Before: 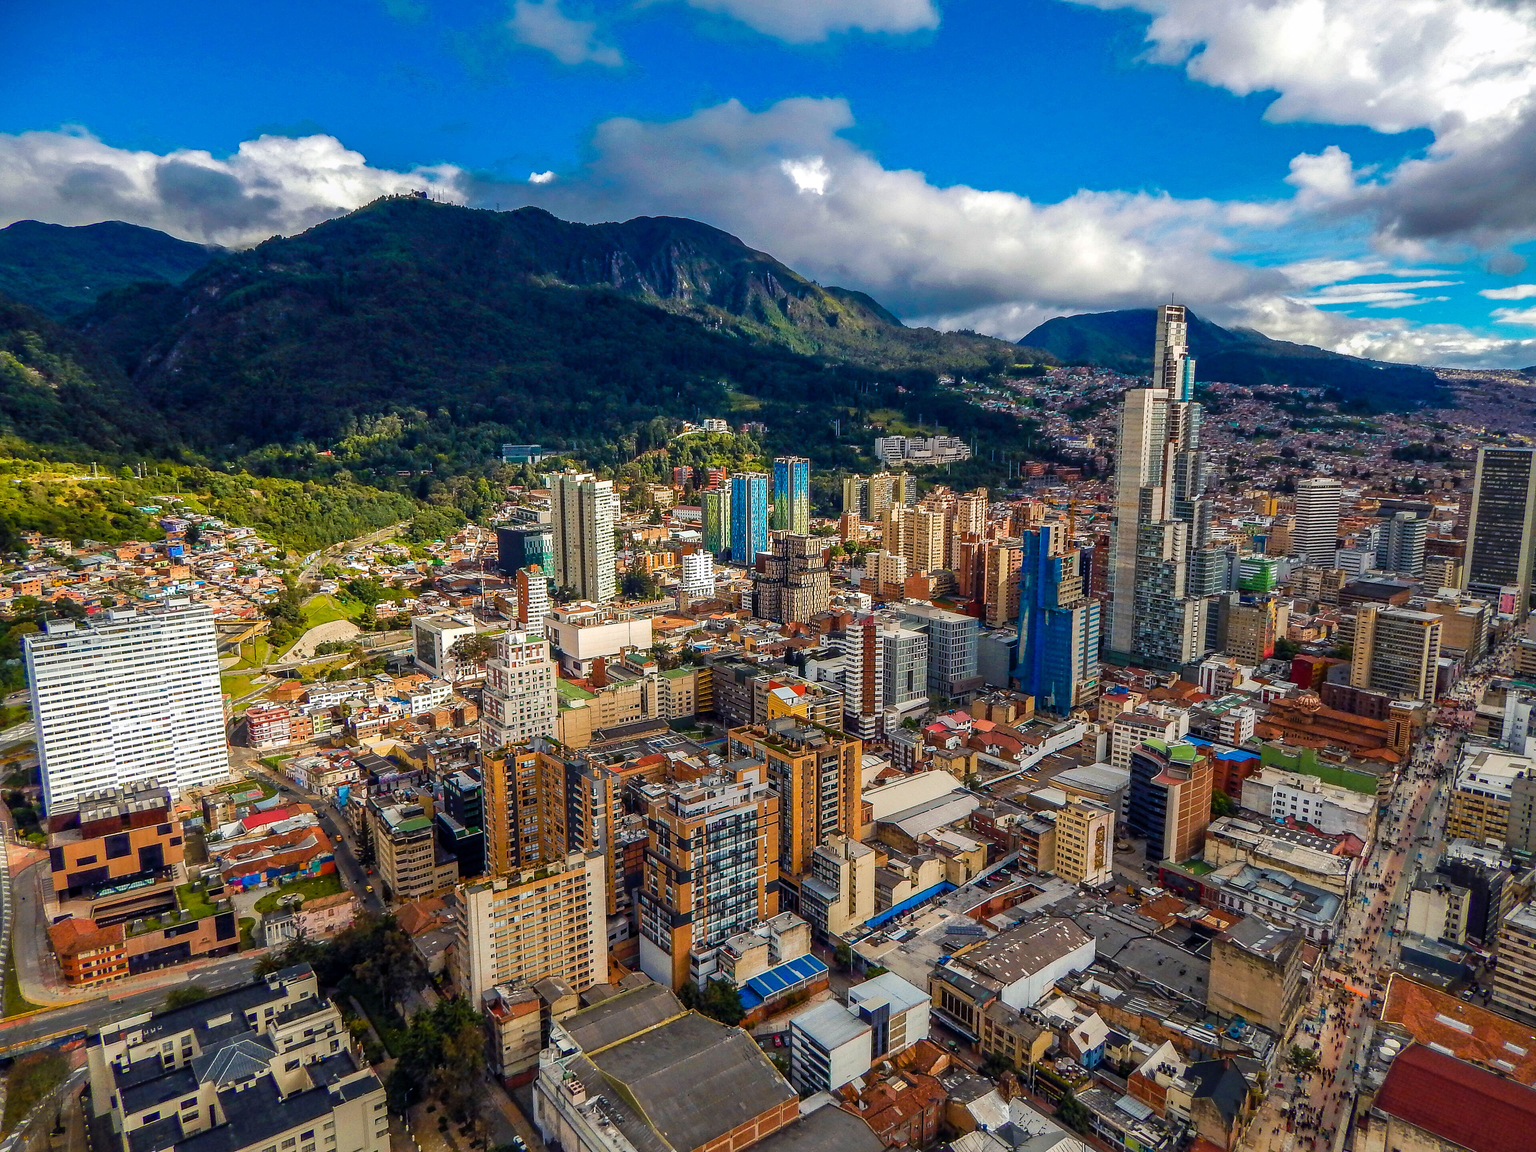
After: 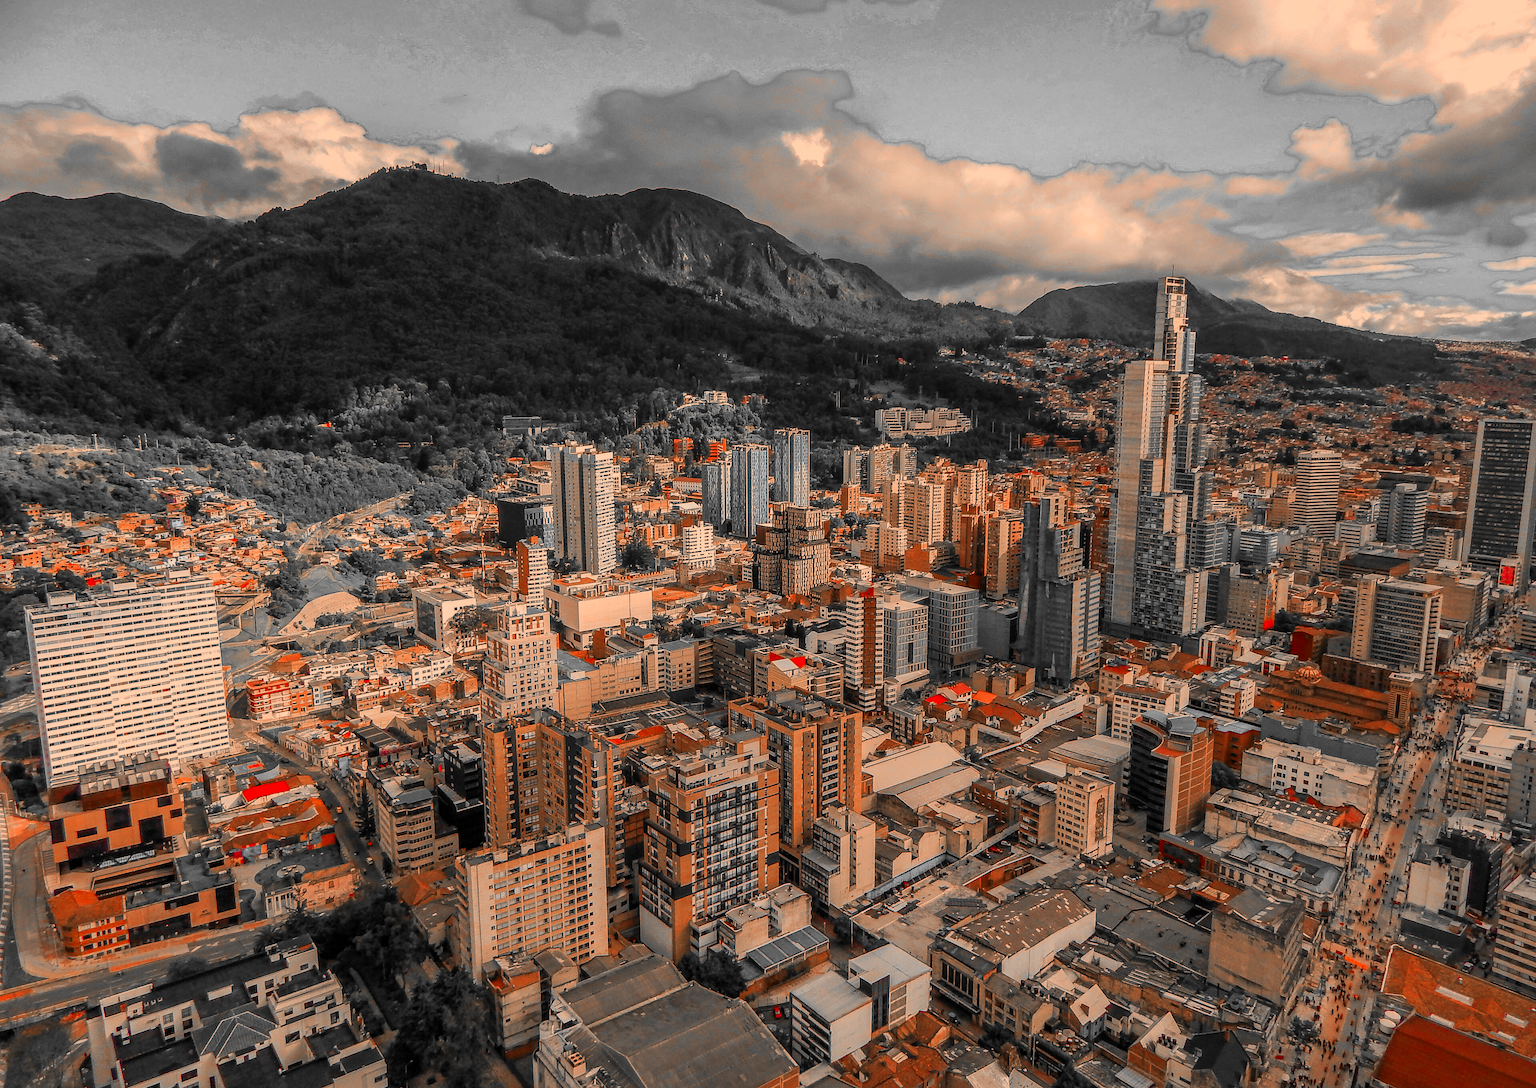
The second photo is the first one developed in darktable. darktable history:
white balance: red 1.467, blue 0.684
color zones: curves: ch0 [(0, 0.352) (0.143, 0.407) (0.286, 0.386) (0.429, 0.431) (0.571, 0.829) (0.714, 0.853) (0.857, 0.833) (1, 0.352)]; ch1 [(0, 0.604) (0.072, 0.726) (0.096, 0.608) (0.205, 0.007) (0.571, -0.006) (0.839, -0.013) (0.857, -0.012) (1, 0.604)]
crop and rotate: top 2.479%, bottom 3.018%
color correction: highlights a* 4.02, highlights b* 4.98, shadows a* -7.55, shadows b* 4.98
